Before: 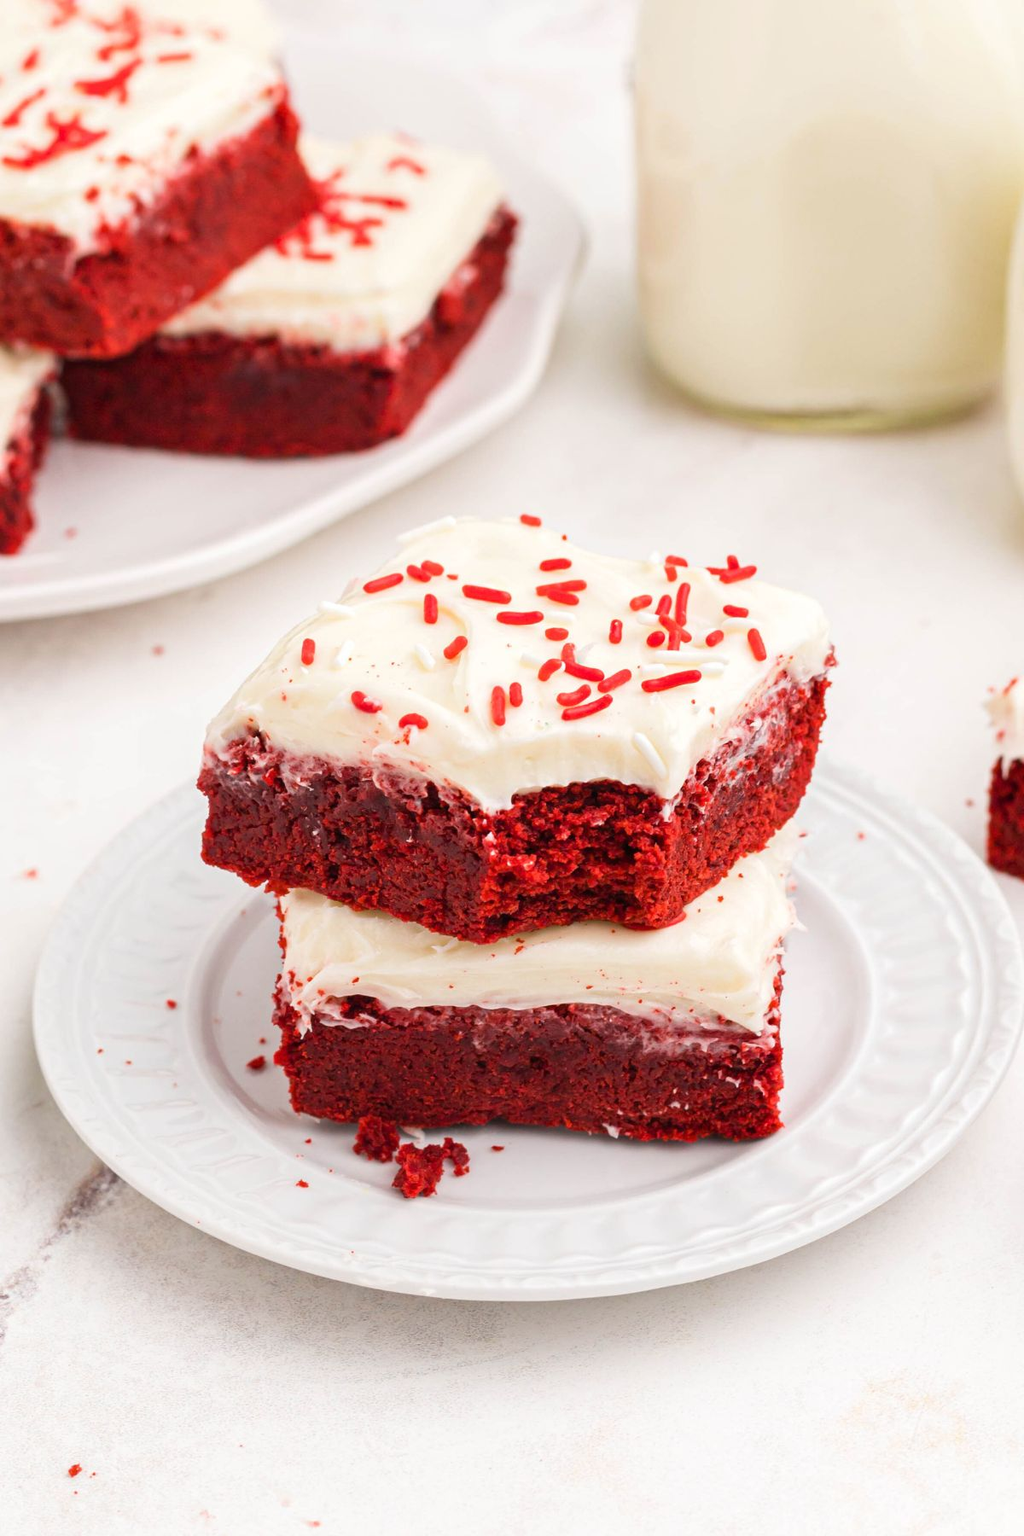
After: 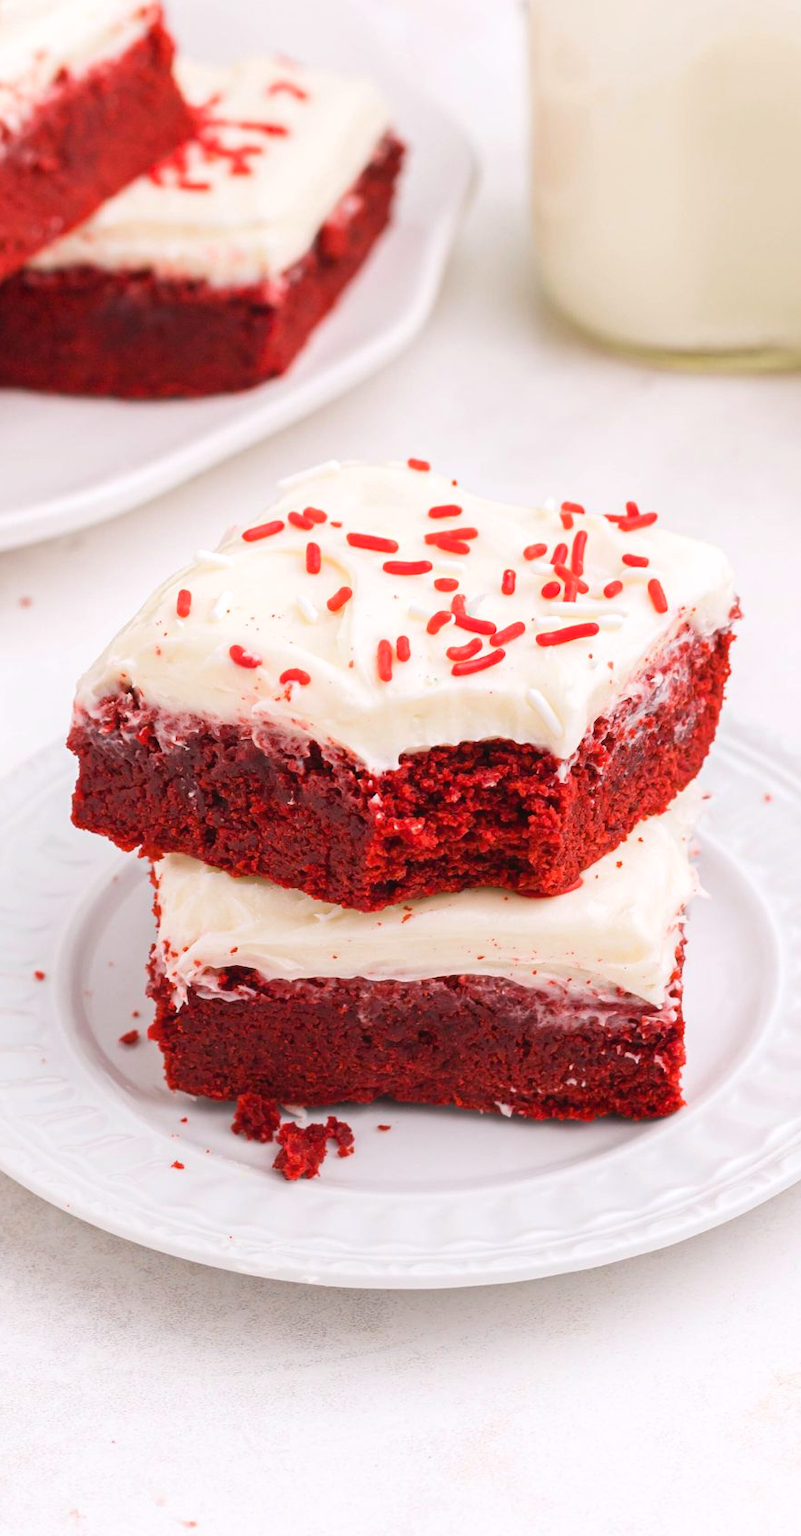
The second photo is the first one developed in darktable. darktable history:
white balance: red 1.009, blue 1.027
contrast equalizer: octaves 7, y [[0.6 ×6], [0.55 ×6], [0 ×6], [0 ×6], [0 ×6]], mix -0.2
crop and rotate: left 13.15%, top 5.251%, right 12.609%
exposure: exposure 0.02 EV, compensate highlight preservation false
